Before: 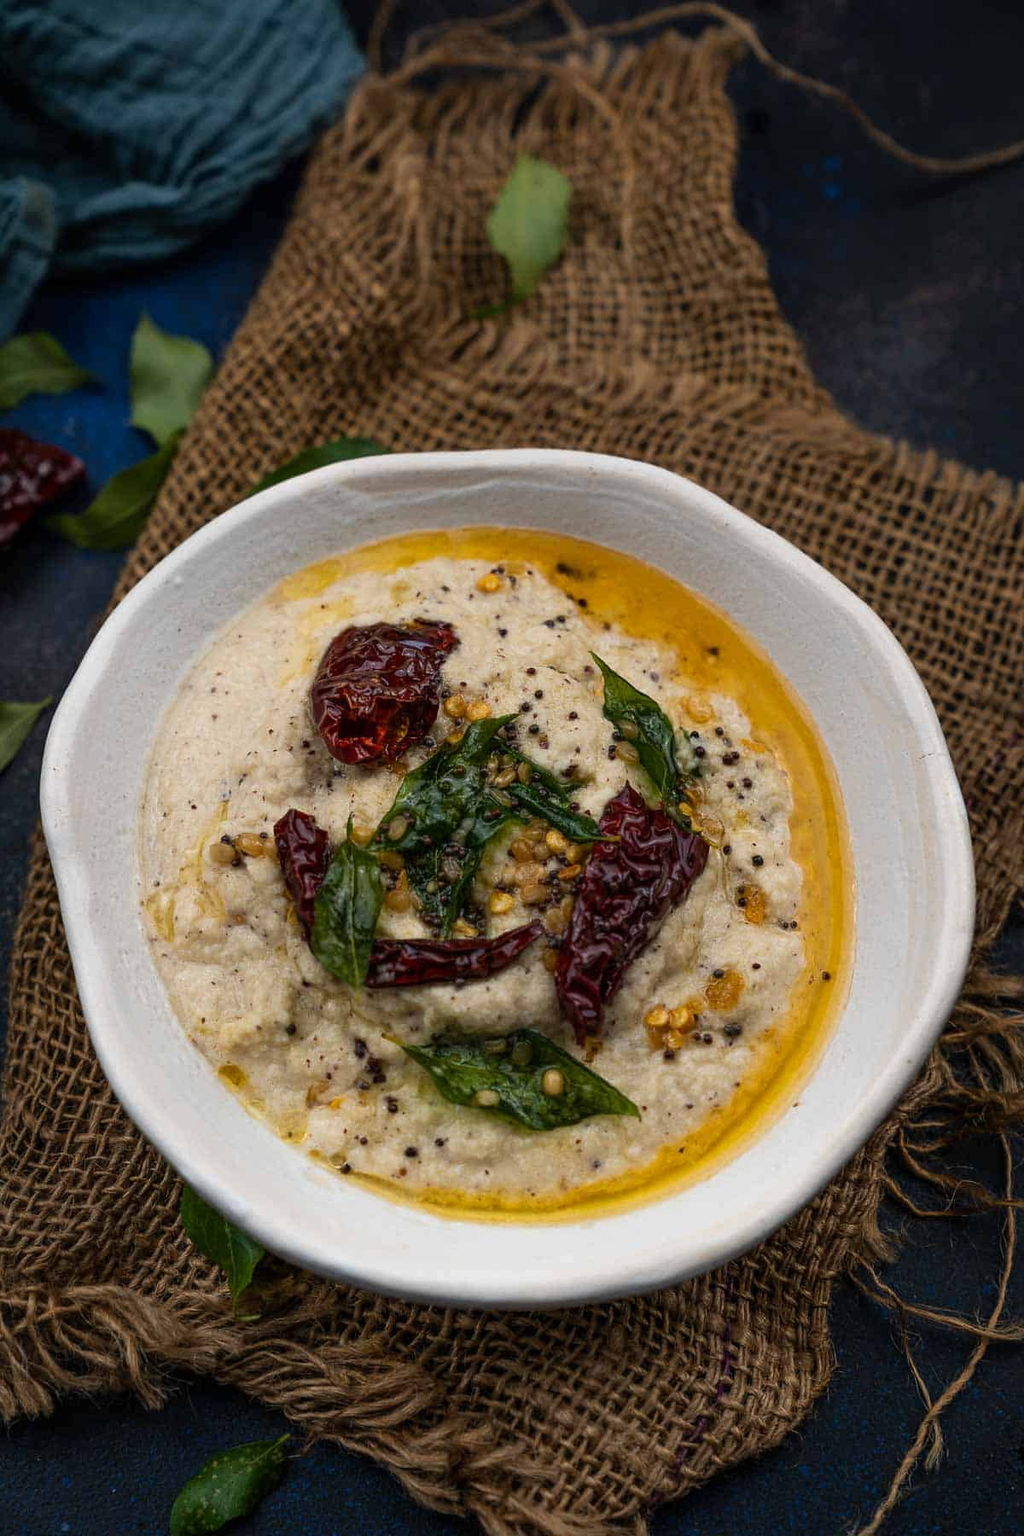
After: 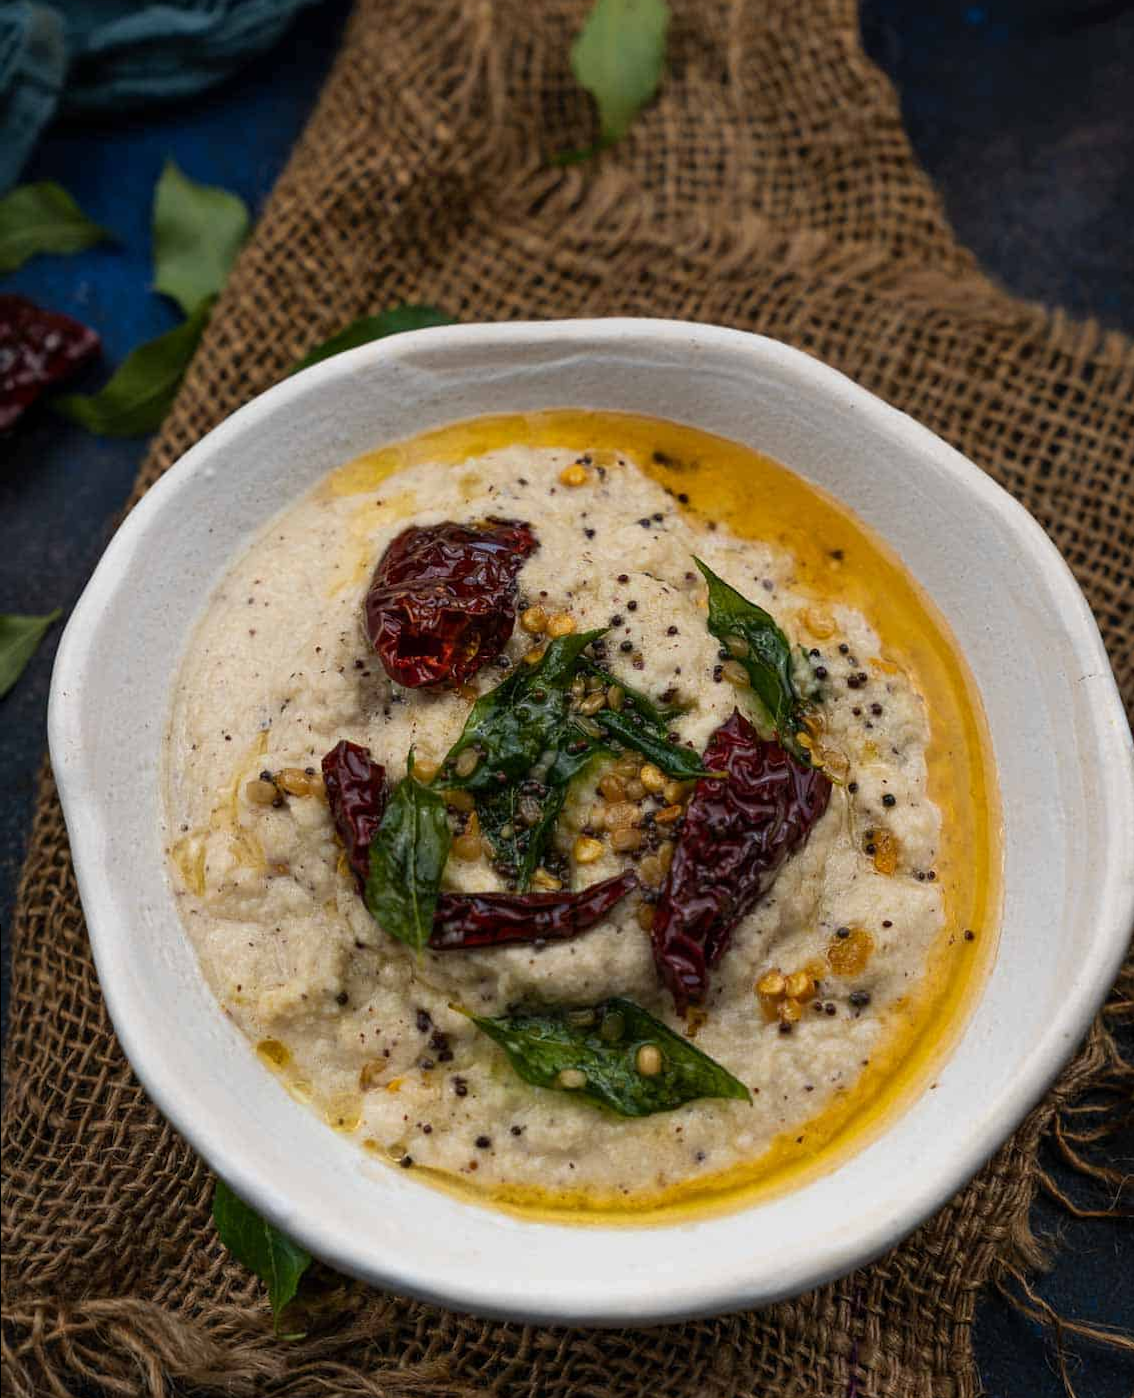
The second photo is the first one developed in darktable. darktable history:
crop and rotate: angle 0.051°, top 11.628%, right 5.613%, bottom 10.712%
